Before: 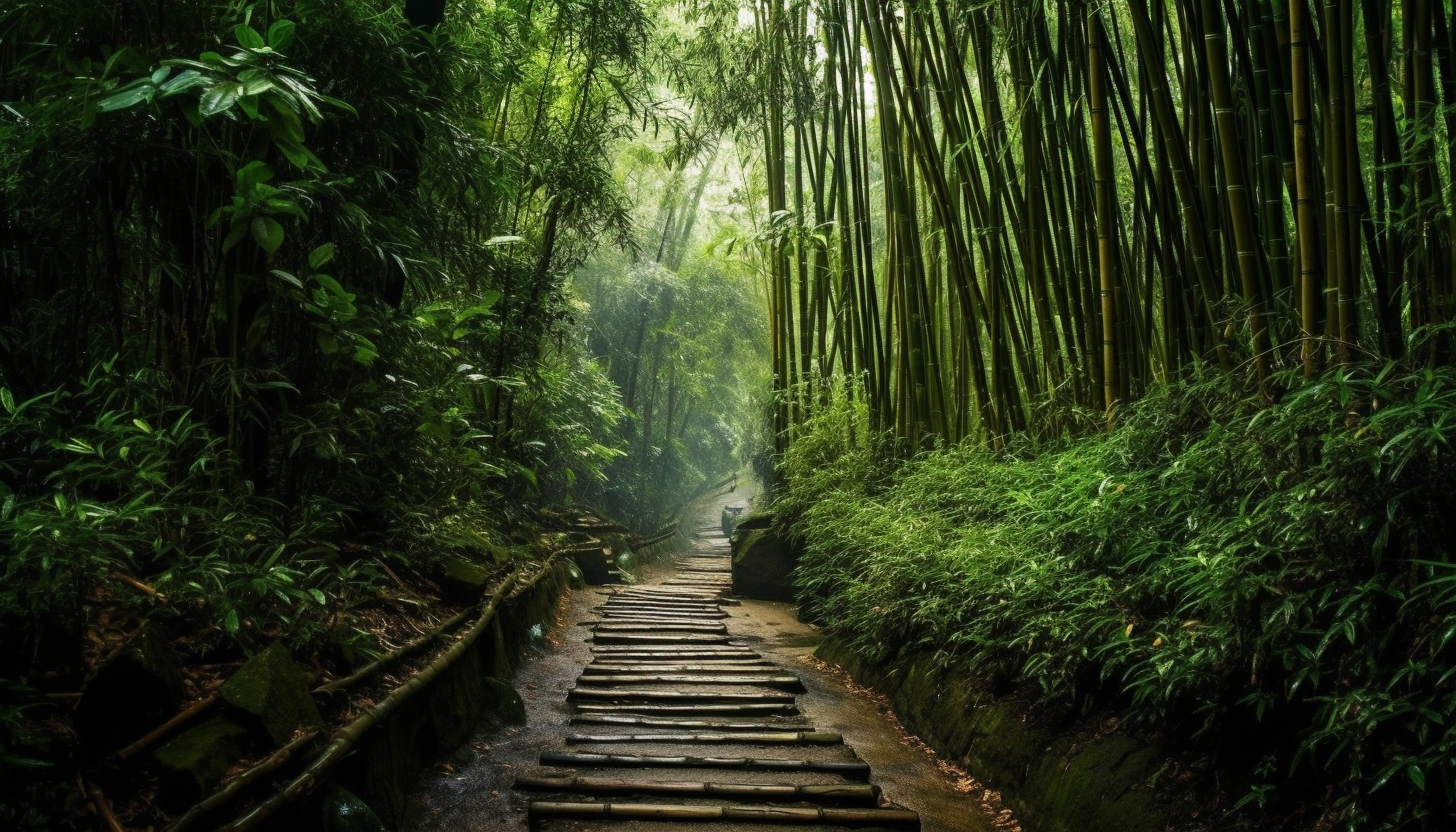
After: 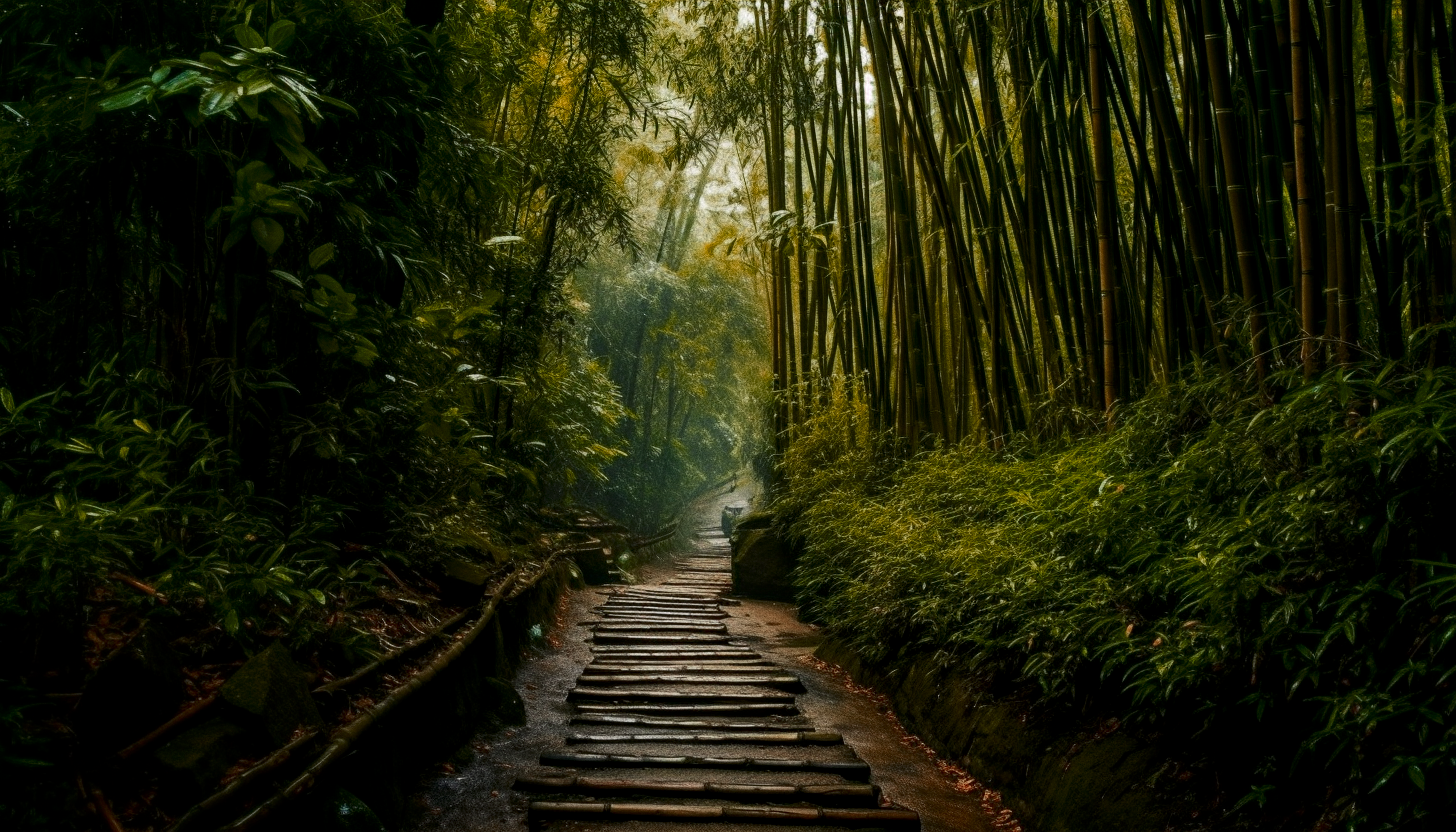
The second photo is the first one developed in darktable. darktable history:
color zones: curves: ch0 [(0, 0.299) (0.25, 0.383) (0.456, 0.352) (0.736, 0.571)]; ch1 [(0, 0.63) (0.151, 0.568) (0.254, 0.416) (0.47, 0.558) (0.732, 0.37) (0.909, 0.492)]; ch2 [(0.004, 0.604) (0.158, 0.443) (0.257, 0.403) (0.761, 0.468)]
grain: strength 26%
local contrast: highlights 100%, shadows 100%, detail 120%, midtone range 0.2
contrast brightness saturation: contrast 0.07, brightness -0.14, saturation 0.11
